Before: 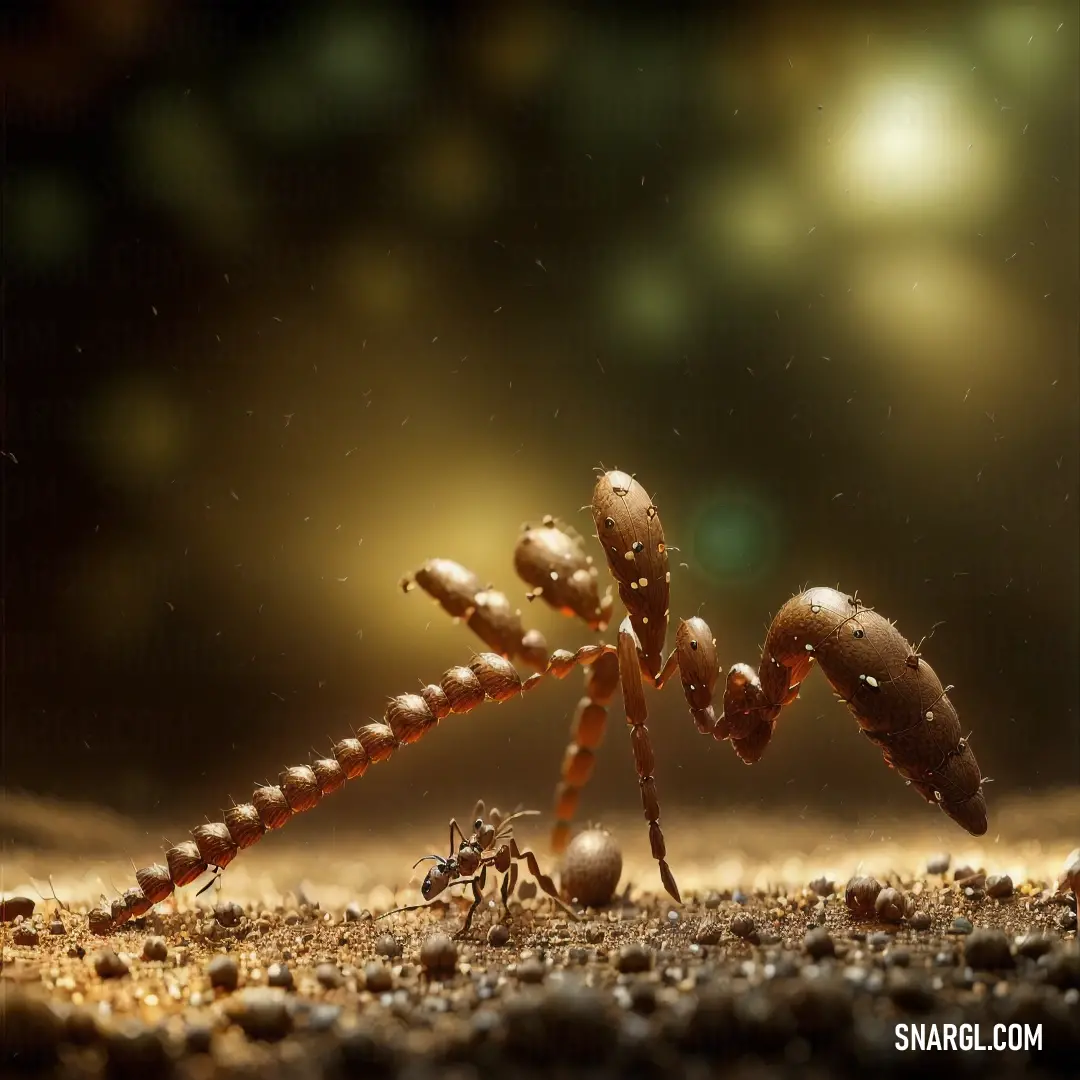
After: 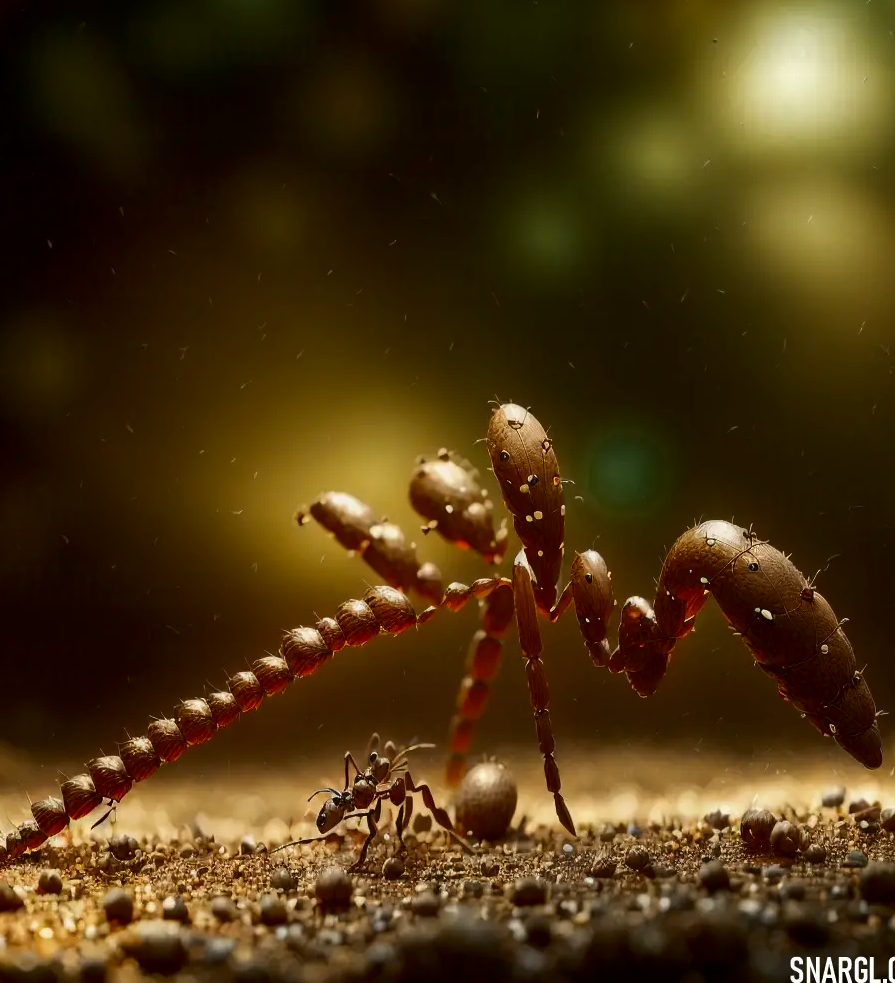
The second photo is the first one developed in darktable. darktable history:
crop: left 9.802%, top 6.284%, right 7.255%, bottom 2.627%
contrast brightness saturation: contrast 0.067, brightness -0.143, saturation 0.105
